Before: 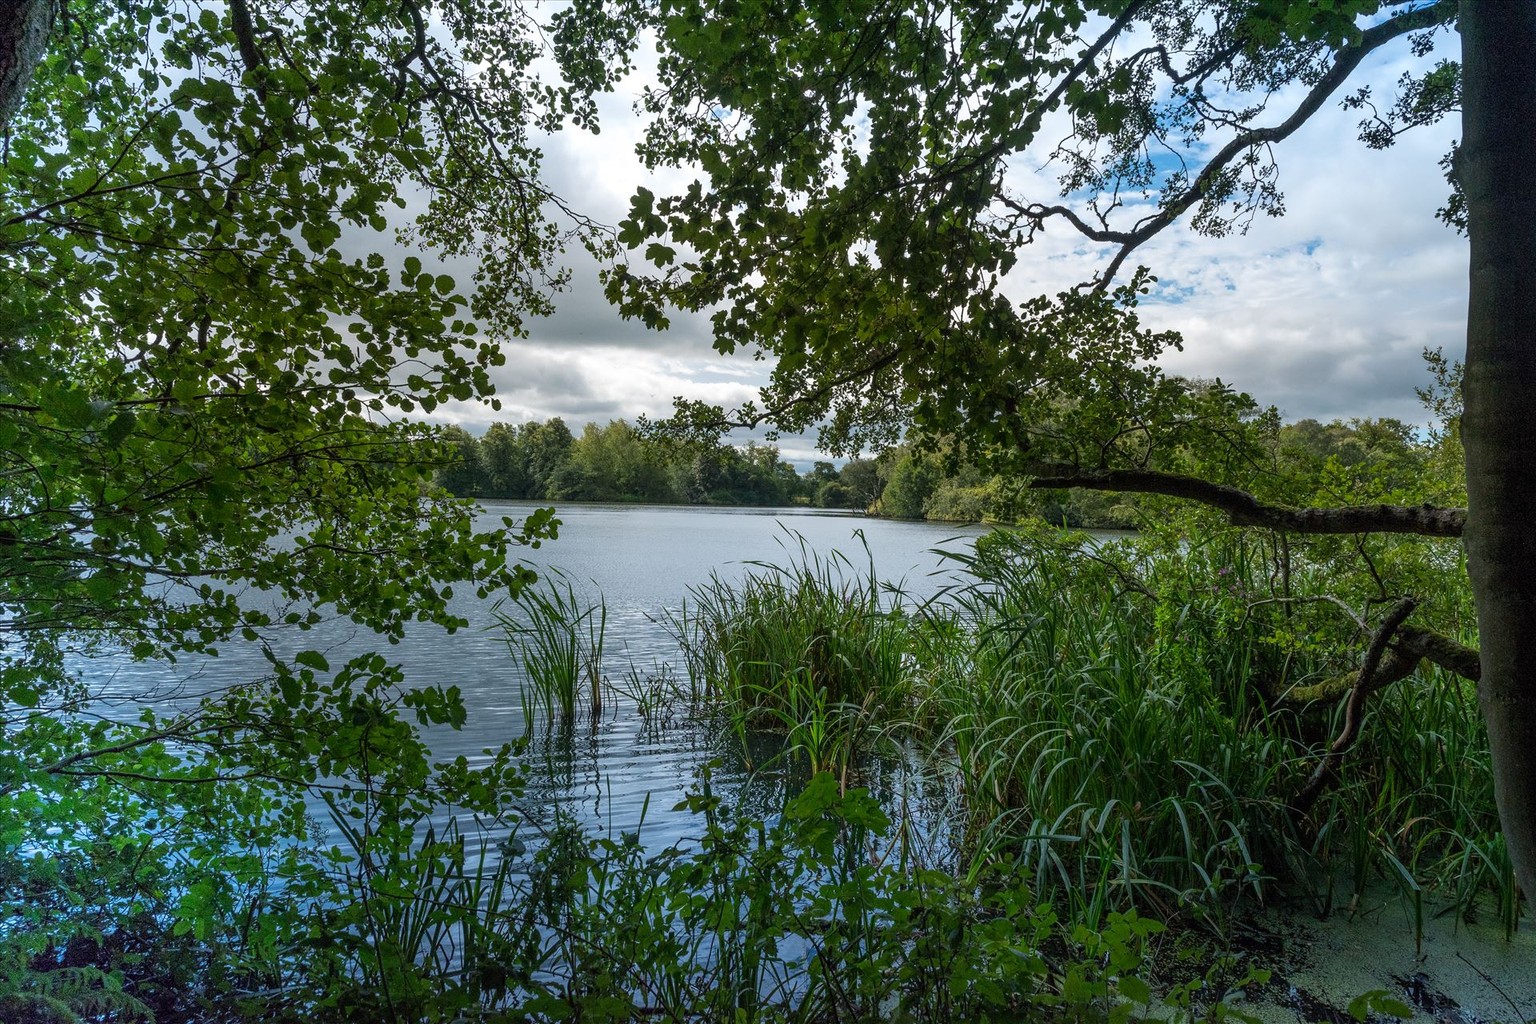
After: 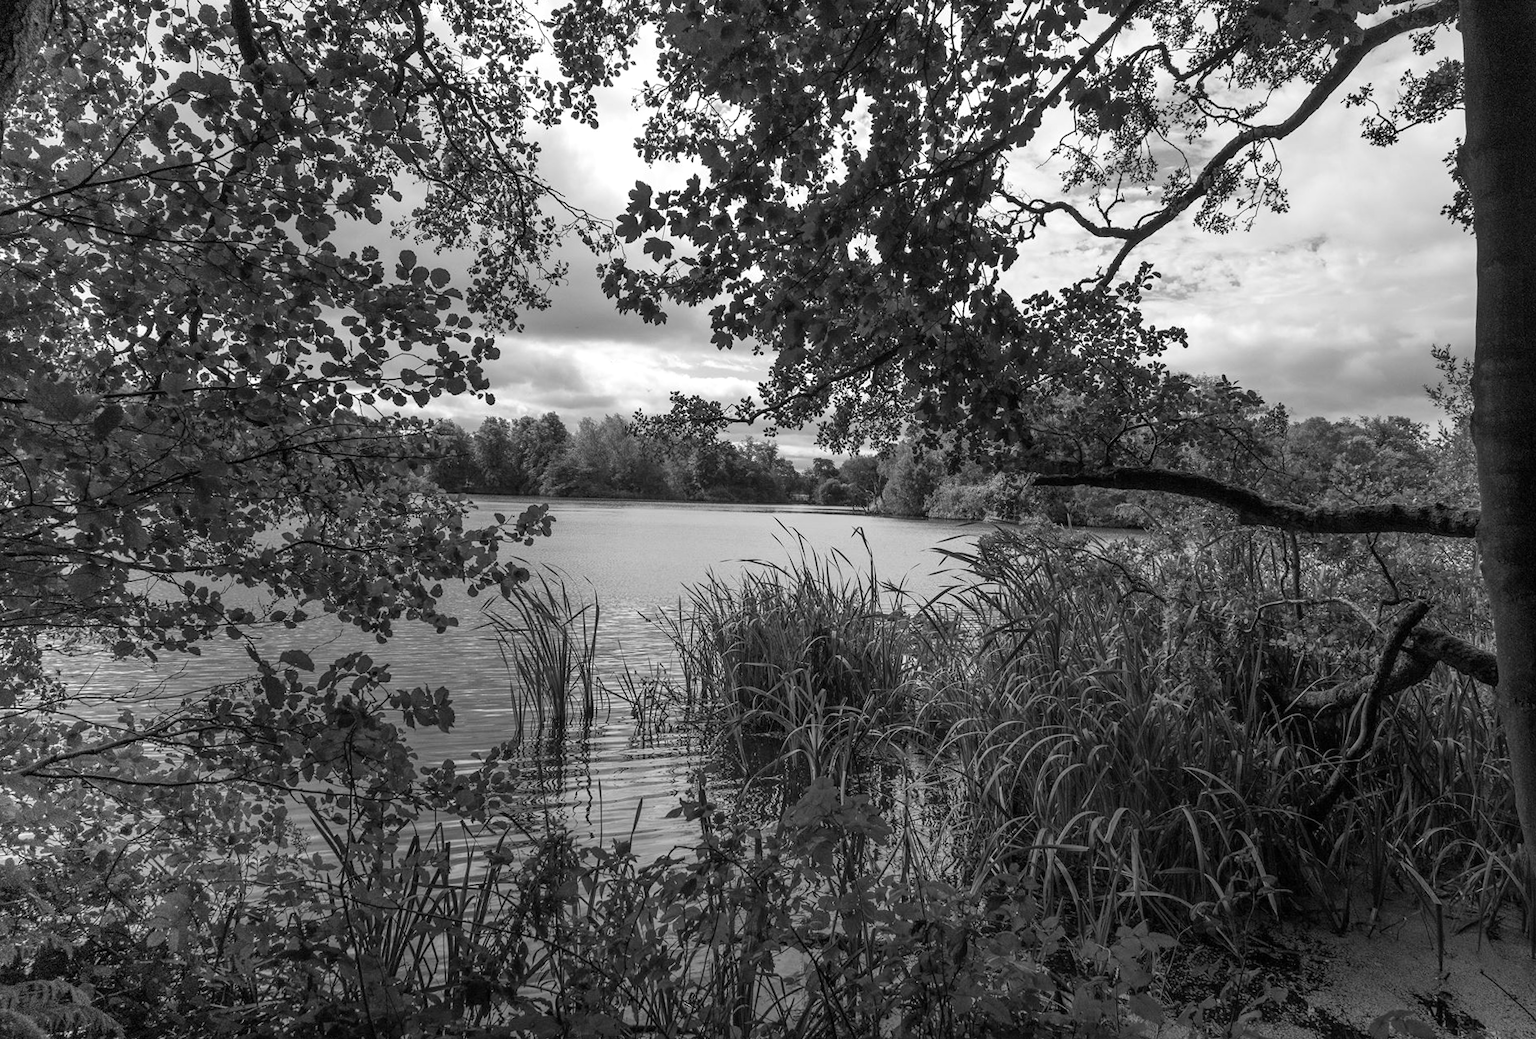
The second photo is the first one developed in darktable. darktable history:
monochrome: on, module defaults
rotate and perspective: rotation 0.226°, lens shift (vertical) -0.042, crop left 0.023, crop right 0.982, crop top 0.006, crop bottom 0.994
white balance: red 1.066, blue 1.119
